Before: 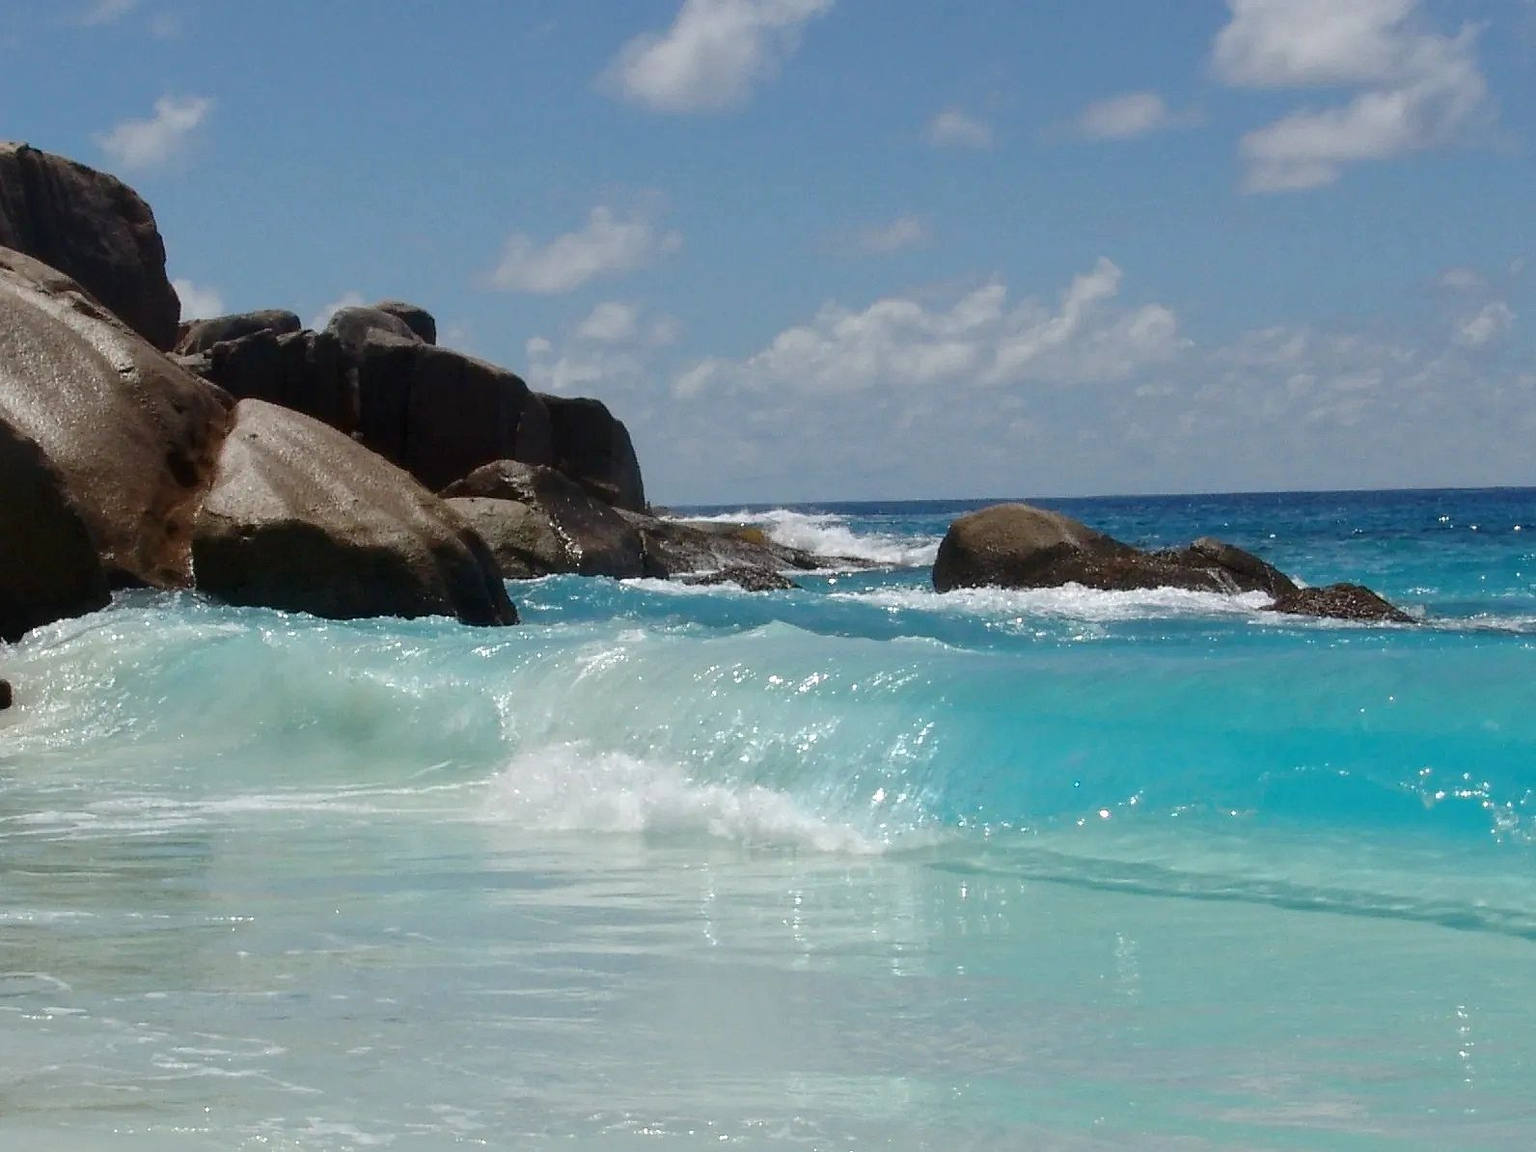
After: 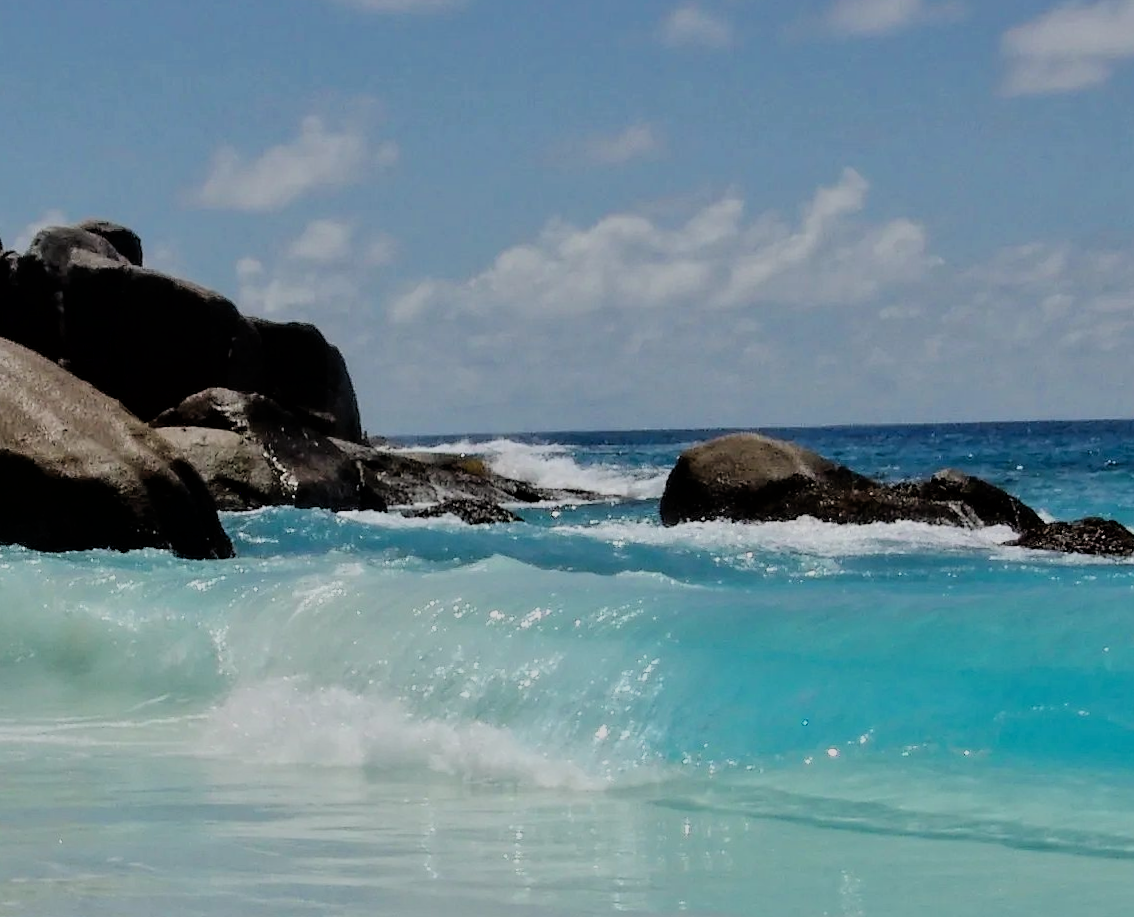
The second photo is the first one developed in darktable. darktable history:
crop: left 16.768%, top 8.653%, right 8.362%, bottom 12.485%
contrast equalizer: y [[0.586, 0.584, 0.576, 0.565, 0.552, 0.539], [0.5 ×6], [0.97, 0.959, 0.919, 0.859, 0.789, 0.717], [0 ×6], [0 ×6]]
filmic rgb: black relative exposure -6.15 EV, white relative exposure 6.96 EV, hardness 2.23, color science v6 (2022)
rotate and perspective: rotation 0.074°, lens shift (vertical) 0.096, lens shift (horizontal) -0.041, crop left 0.043, crop right 0.952, crop top 0.024, crop bottom 0.979
